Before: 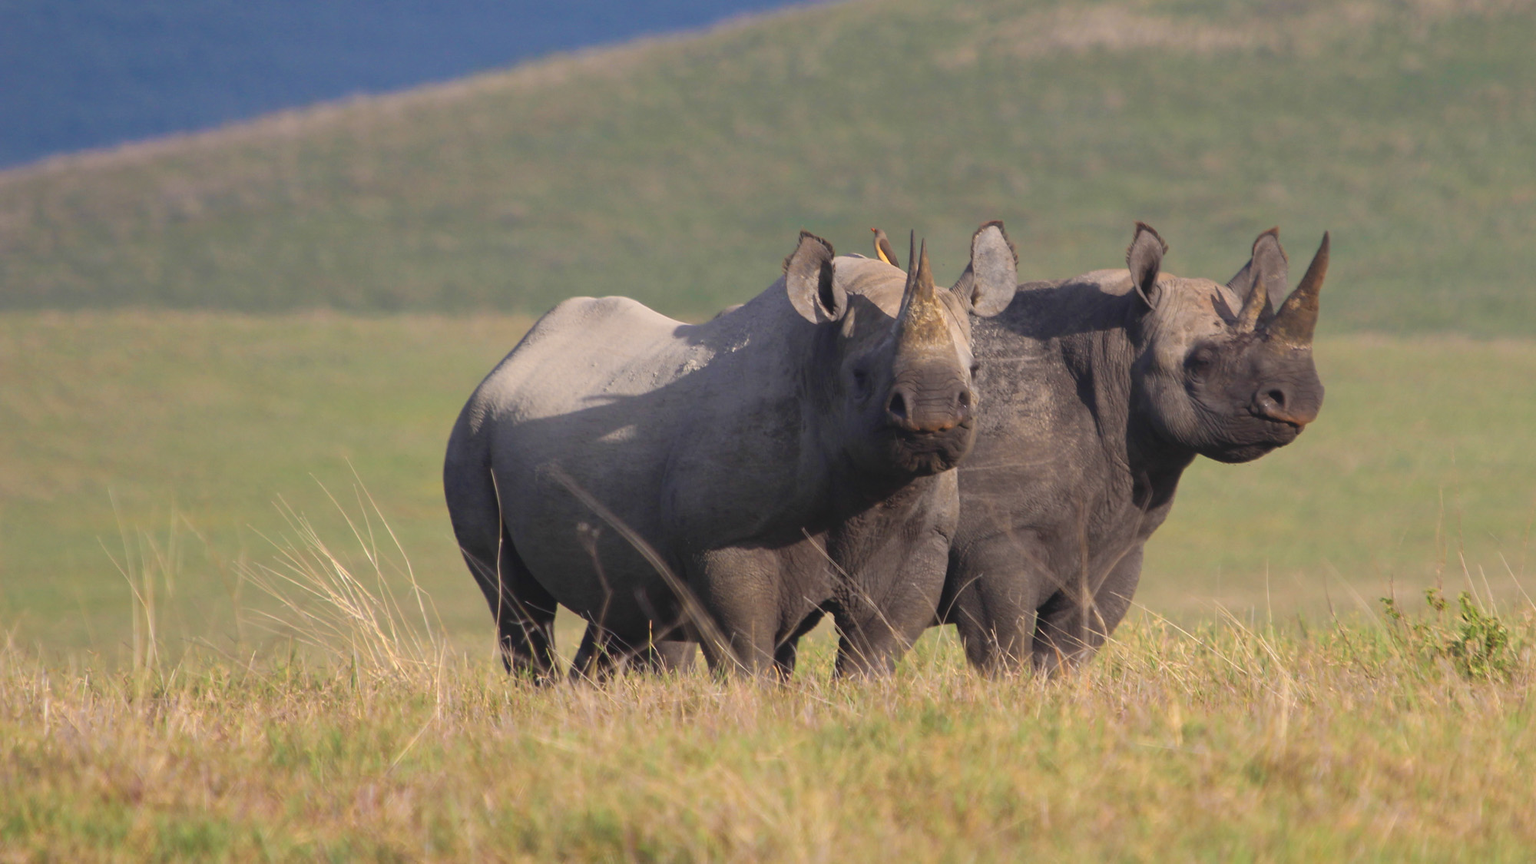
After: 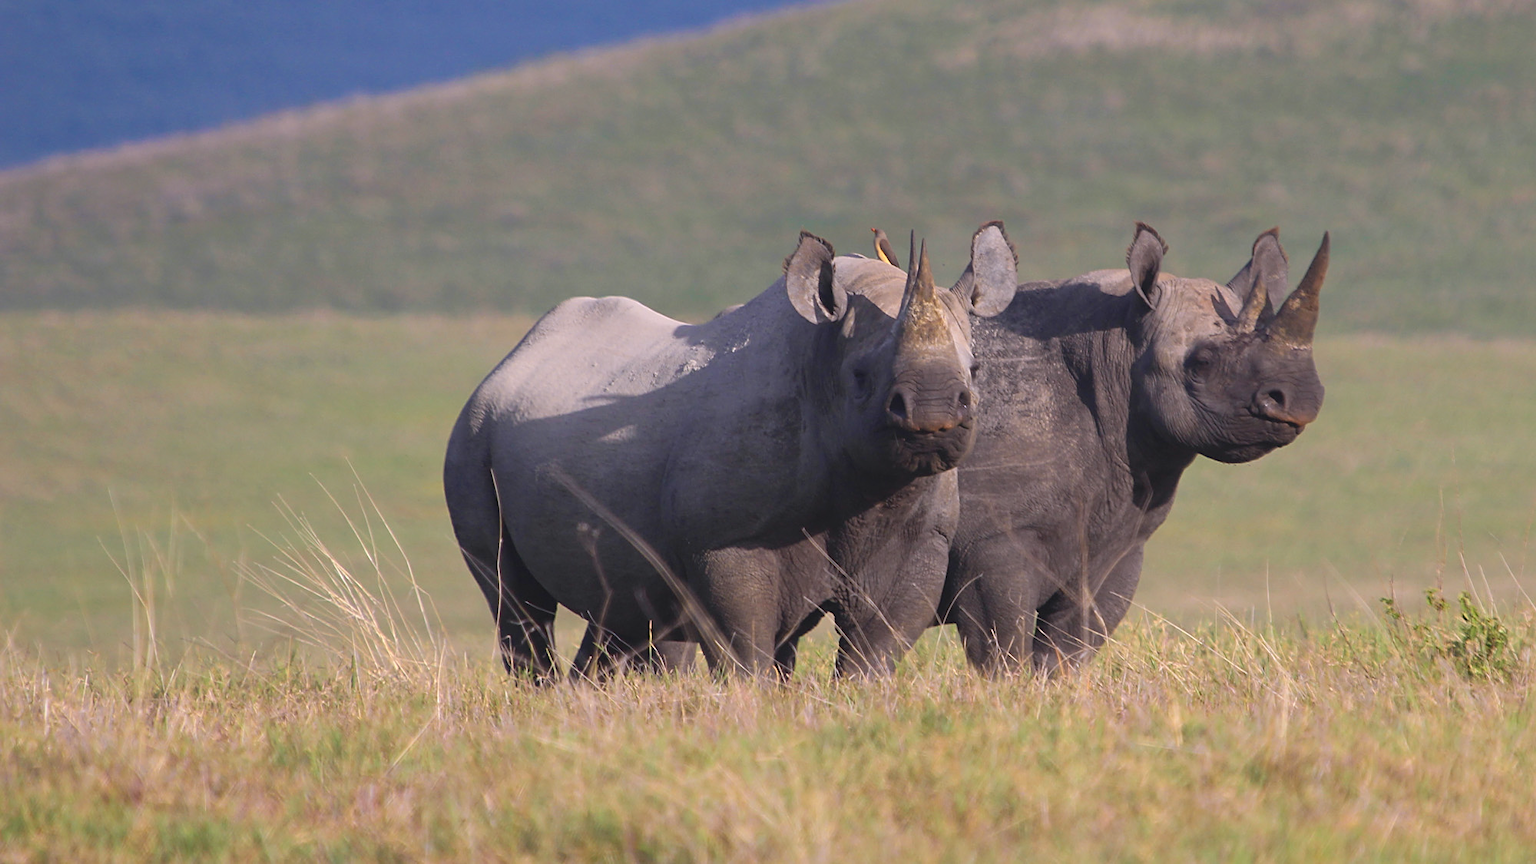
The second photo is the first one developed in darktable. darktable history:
sharpen: on, module defaults
white balance: red 1.004, blue 1.096
color balance: contrast fulcrum 17.78%
